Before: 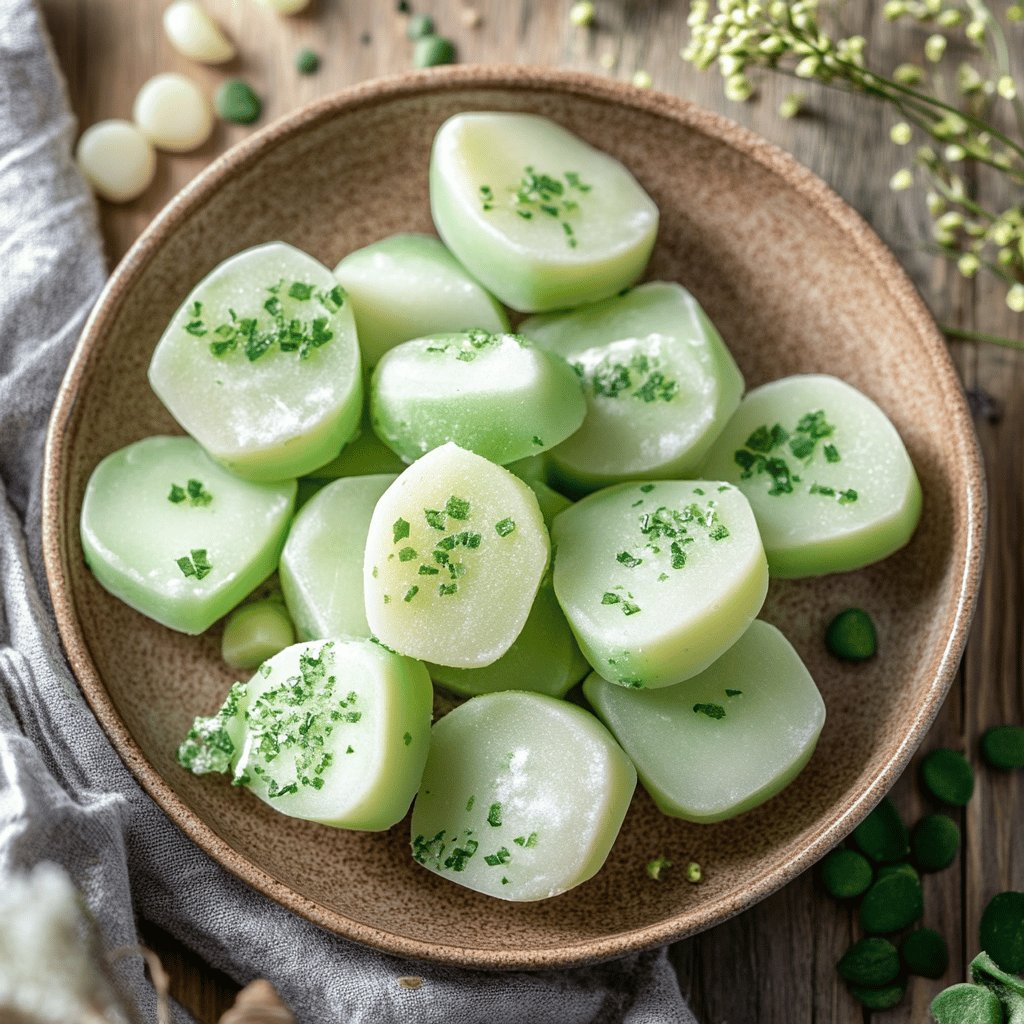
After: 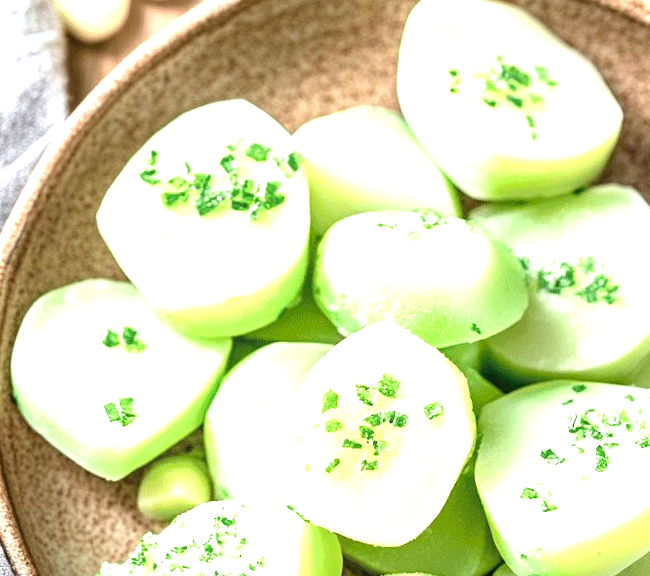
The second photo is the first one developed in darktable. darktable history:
exposure: exposure 0.611 EV, compensate exposure bias true, compensate highlight preservation false
levels: levels [0, 0.374, 0.749]
crop and rotate: angle -6.74°, left 2.095%, top 7.065%, right 27.396%, bottom 30.469%
